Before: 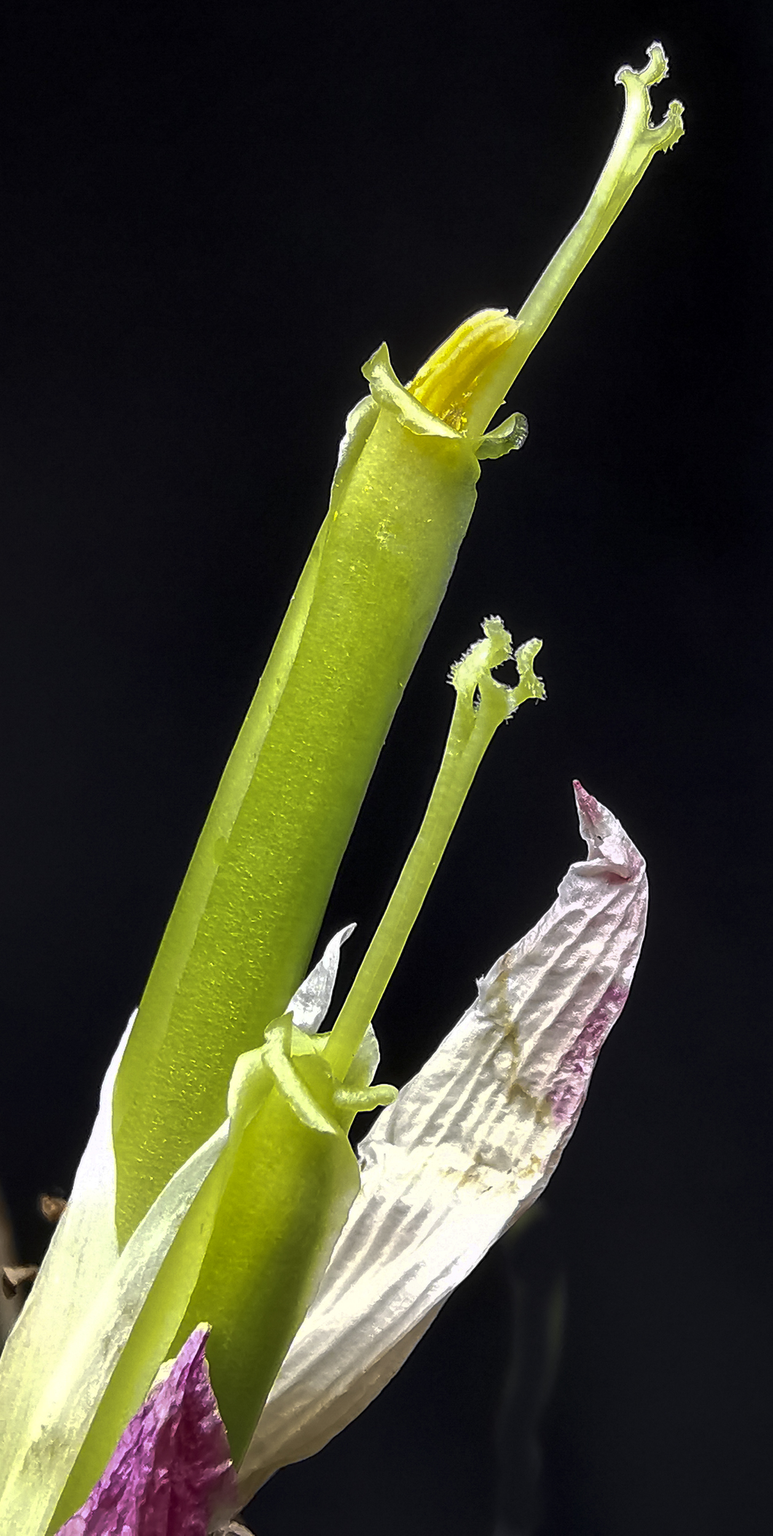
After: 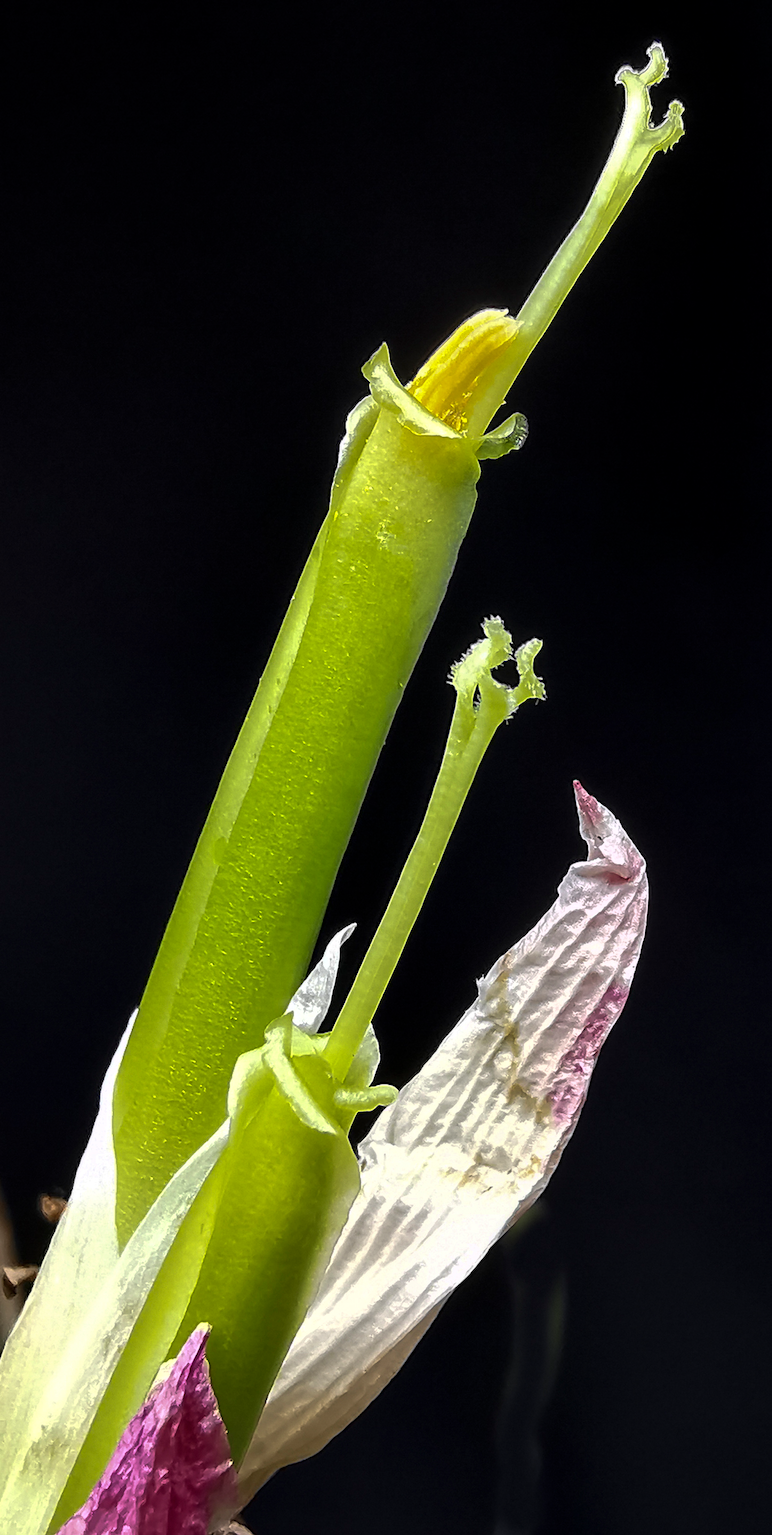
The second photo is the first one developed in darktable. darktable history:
color balance: on, module defaults
tone equalizer: on, module defaults
